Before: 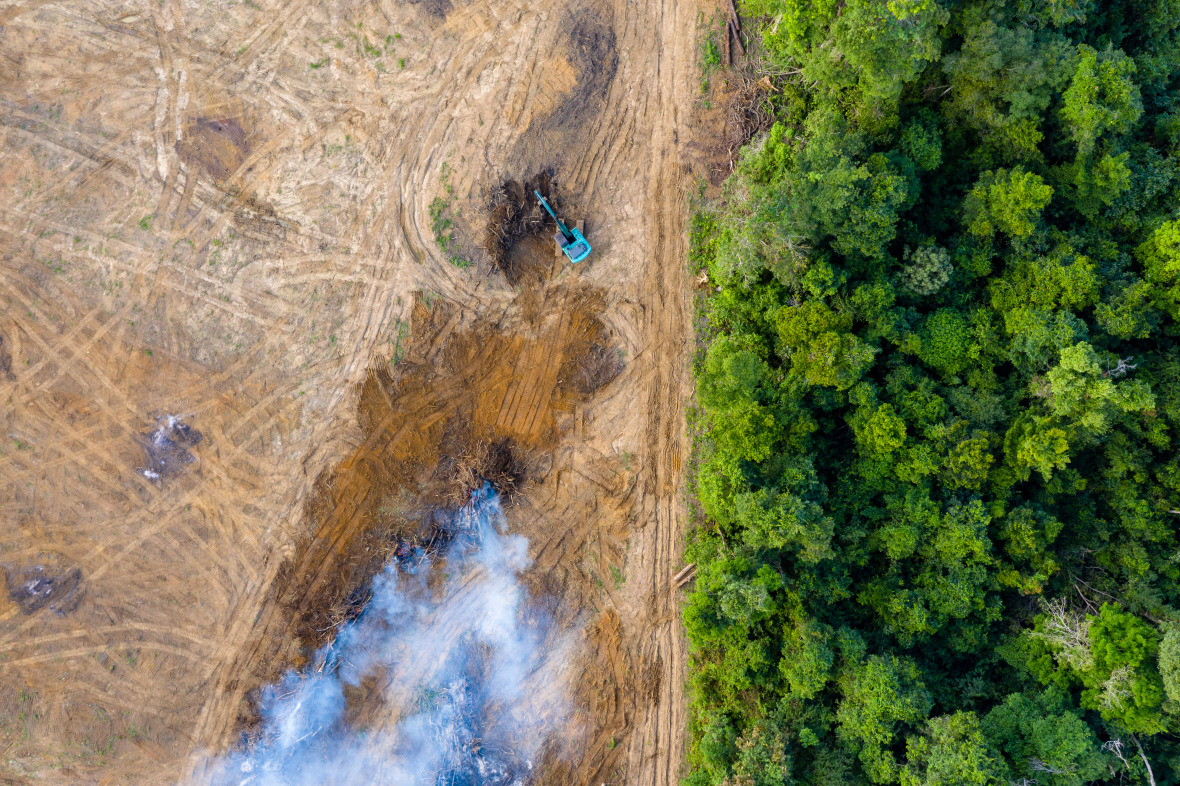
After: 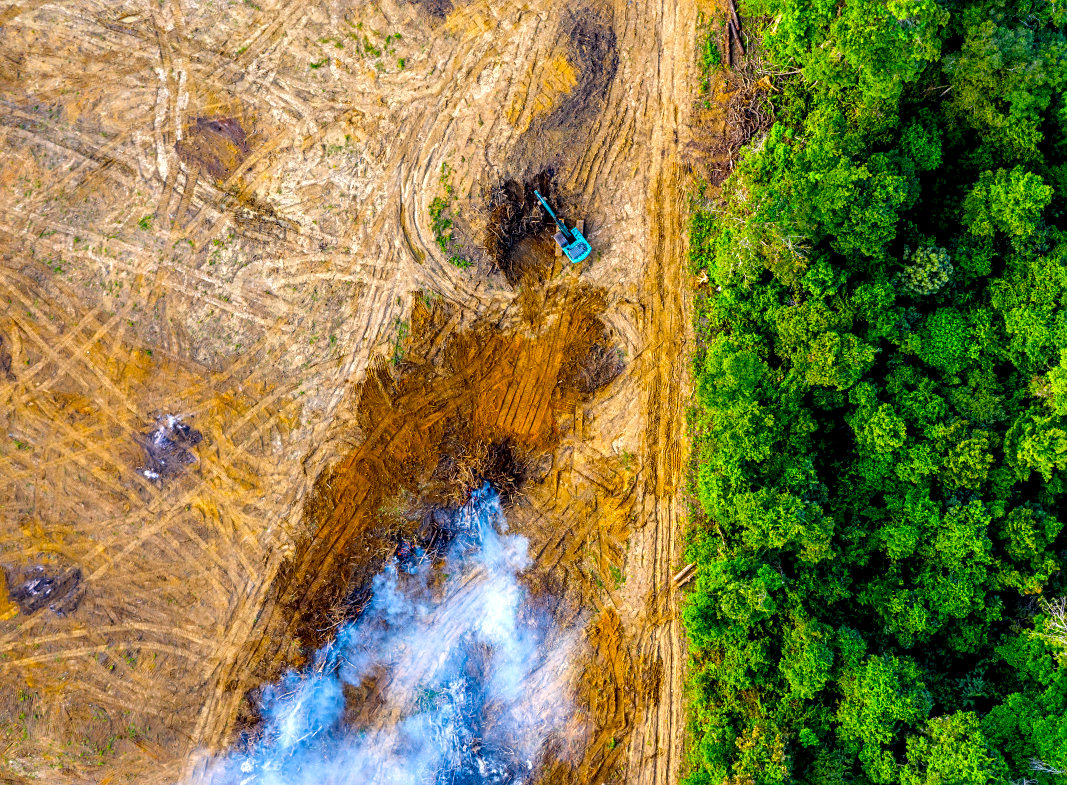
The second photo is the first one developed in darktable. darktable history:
local contrast: highlights 65%, shadows 54%, detail 169%, midtone range 0.514
color balance: input saturation 134.34%, contrast -10.04%, contrast fulcrum 19.67%, output saturation 133.51%
crop: right 9.509%, bottom 0.031%
sharpen: on, module defaults
